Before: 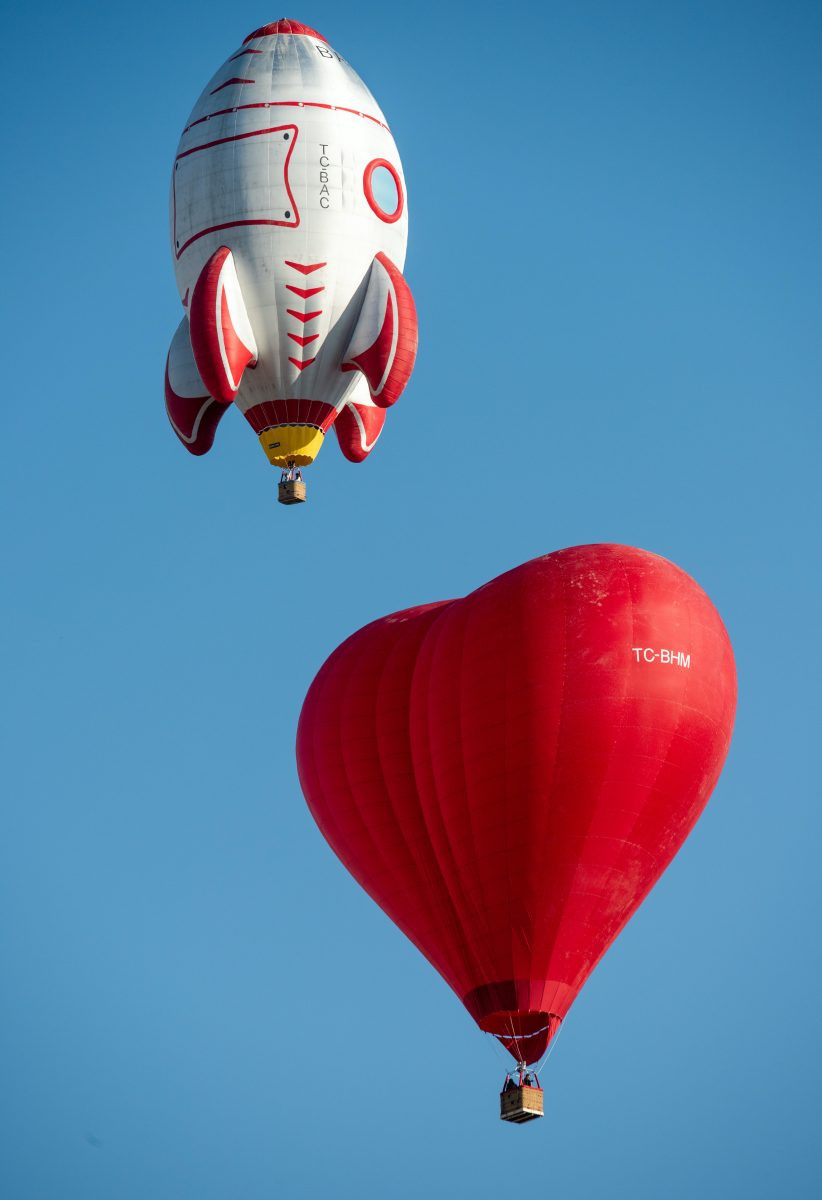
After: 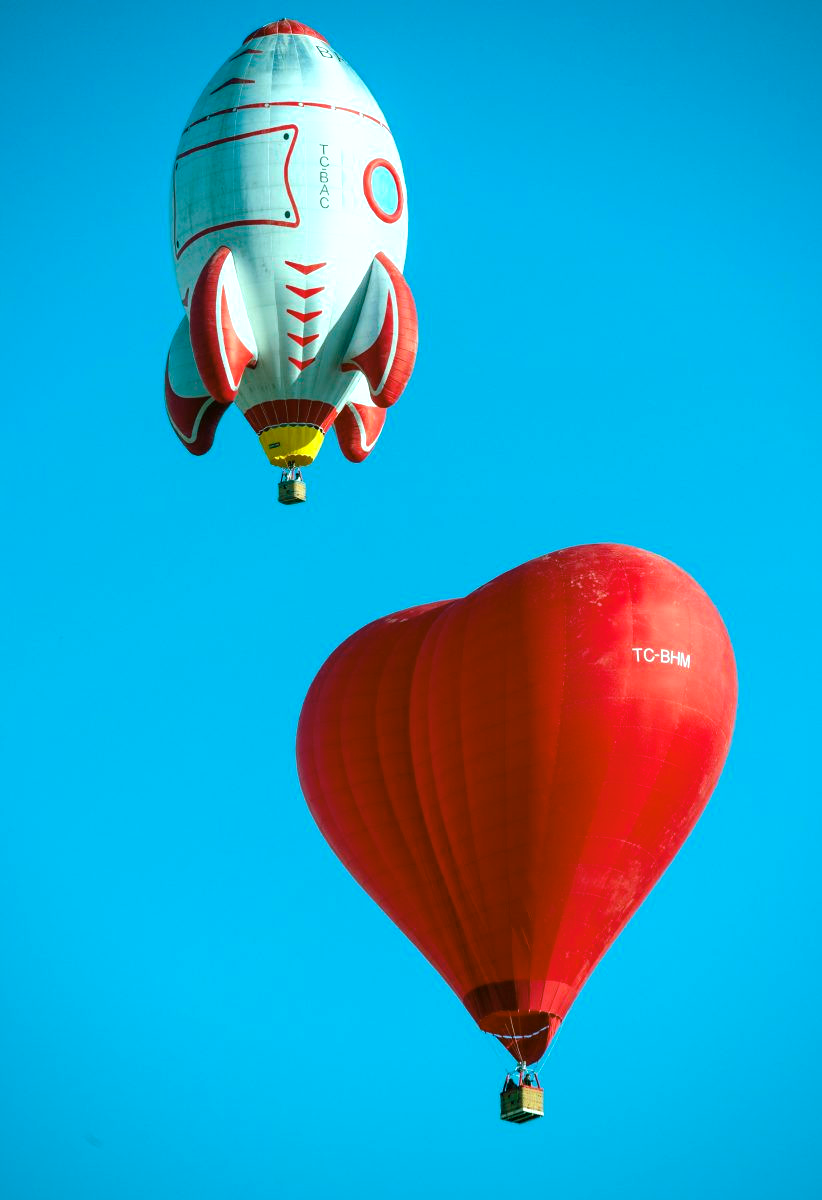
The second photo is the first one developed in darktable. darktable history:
exposure: black level correction 0, exposure 0.5 EV, compensate exposure bias true, compensate highlight preservation false
color balance rgb: shadows lift › chroma 11.71%, shadows lift › hue 133.46°, power › chroma 2.15%, power › hue 166.83°, highlights gain › chroma 4%, highlights gain › hue 200.2°, perceptual saturation grading › global saturation 18.05%
